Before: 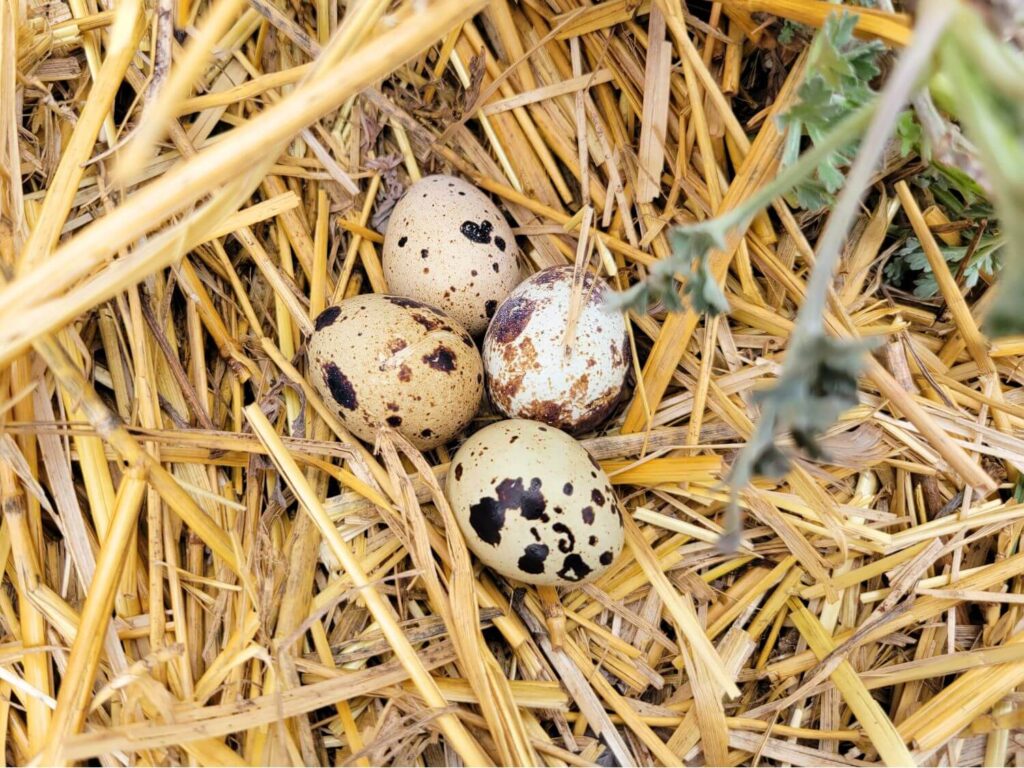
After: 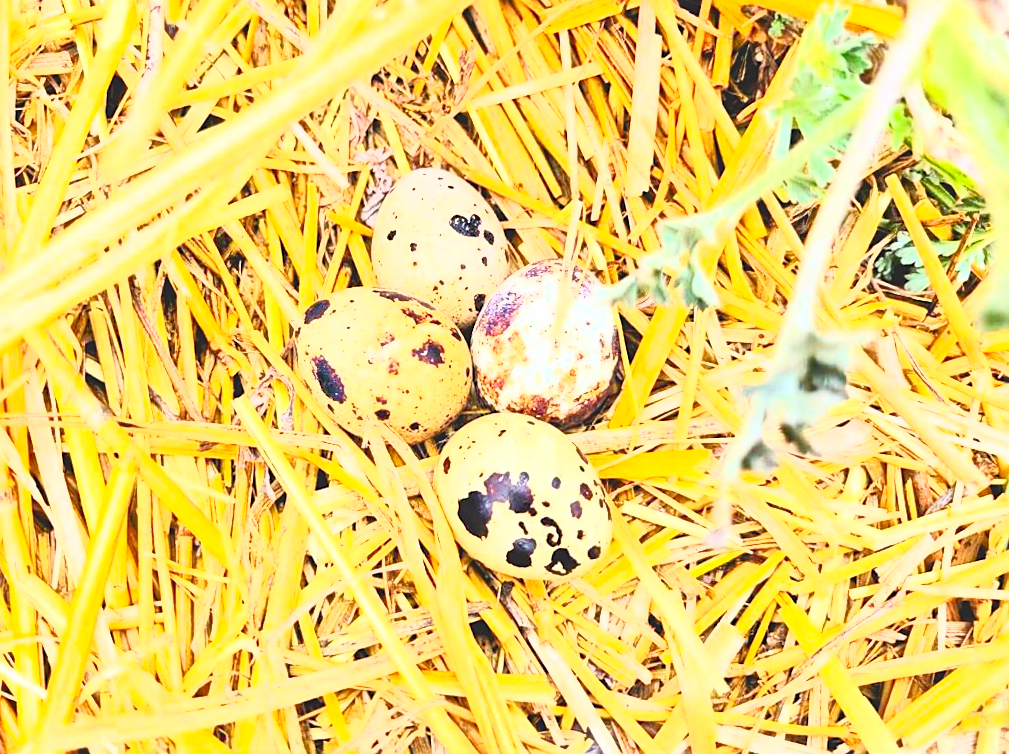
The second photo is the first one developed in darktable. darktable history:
contrast brightness saturation: contrast 1, brightness 1, saturation 1
rotate and perspective: rotation 0.192°, lens shift (horizontal) -0.015, crop left 0.005, crop right 0.996, crop top 0.006, crop bottom 0.99
color correction: saturation 0.8
crop: left 0.434%, top 0.485%, right 0.244%, bottom 0.386%
sharpen: on, module defaults
tone equalizer: -7 EV 0.15 EV, -6 EV 0.6 EV, -5 EV 1.15 EV, -4 EV 1.33 EV, -3 EV 1.15 EV, -2 EV 0.6 EV, -1 EV 0.15 EV, mask exposure compensation -0.5 EV
lowpass: radius 0.1, contrast 0.85, saturation 1.1, unbound 0
